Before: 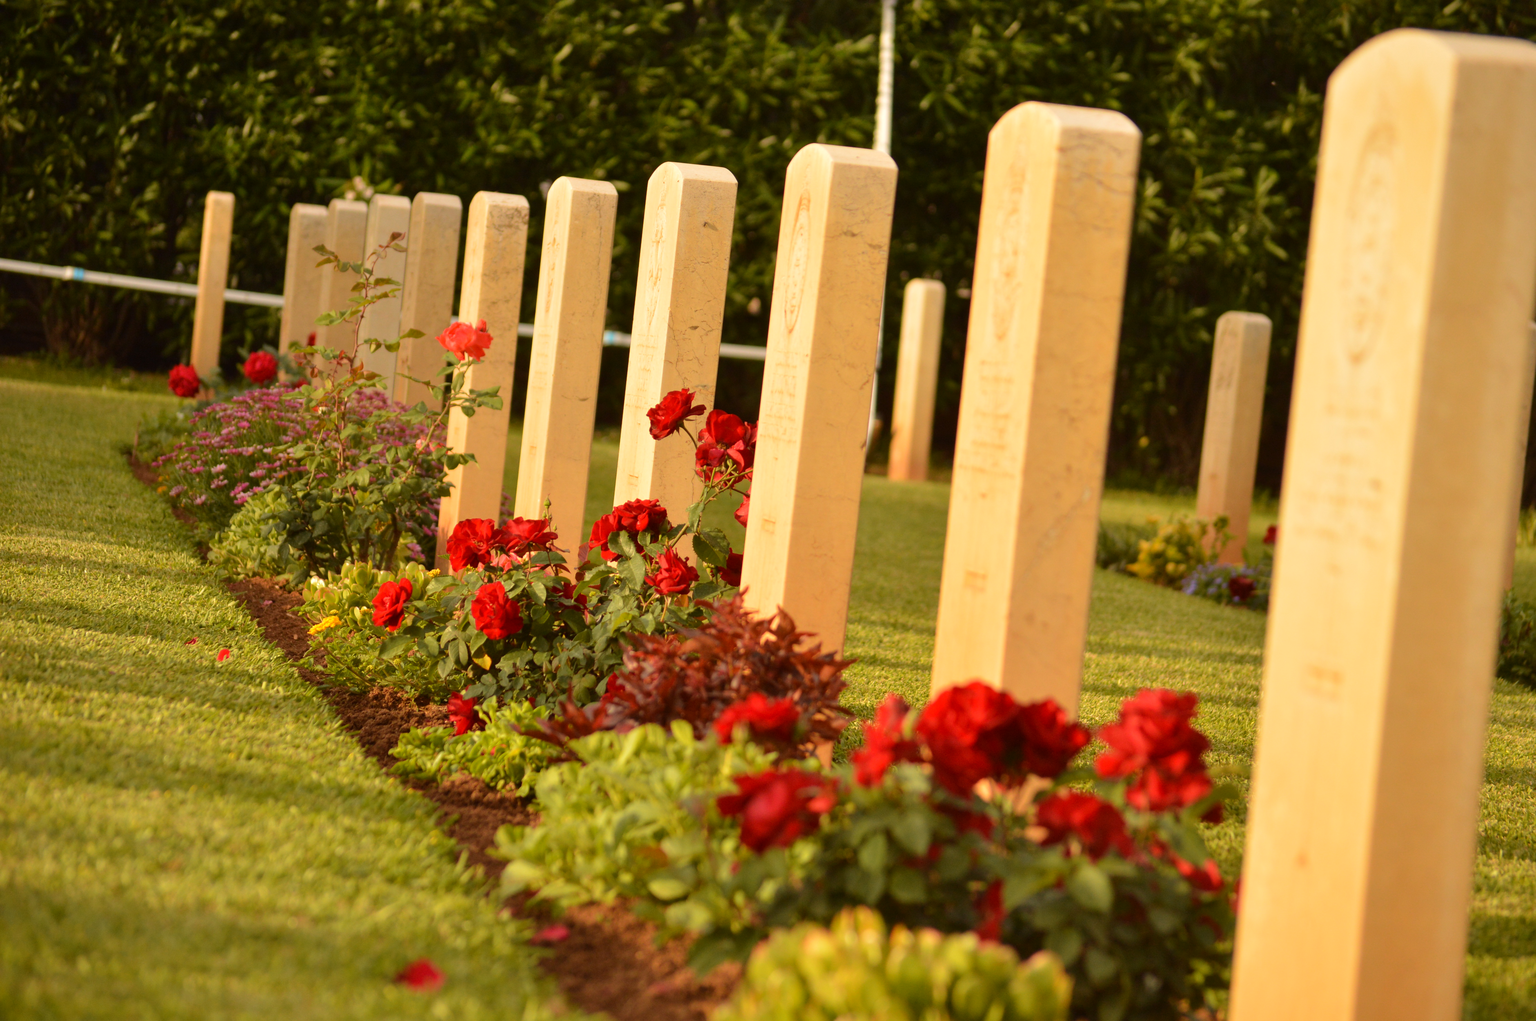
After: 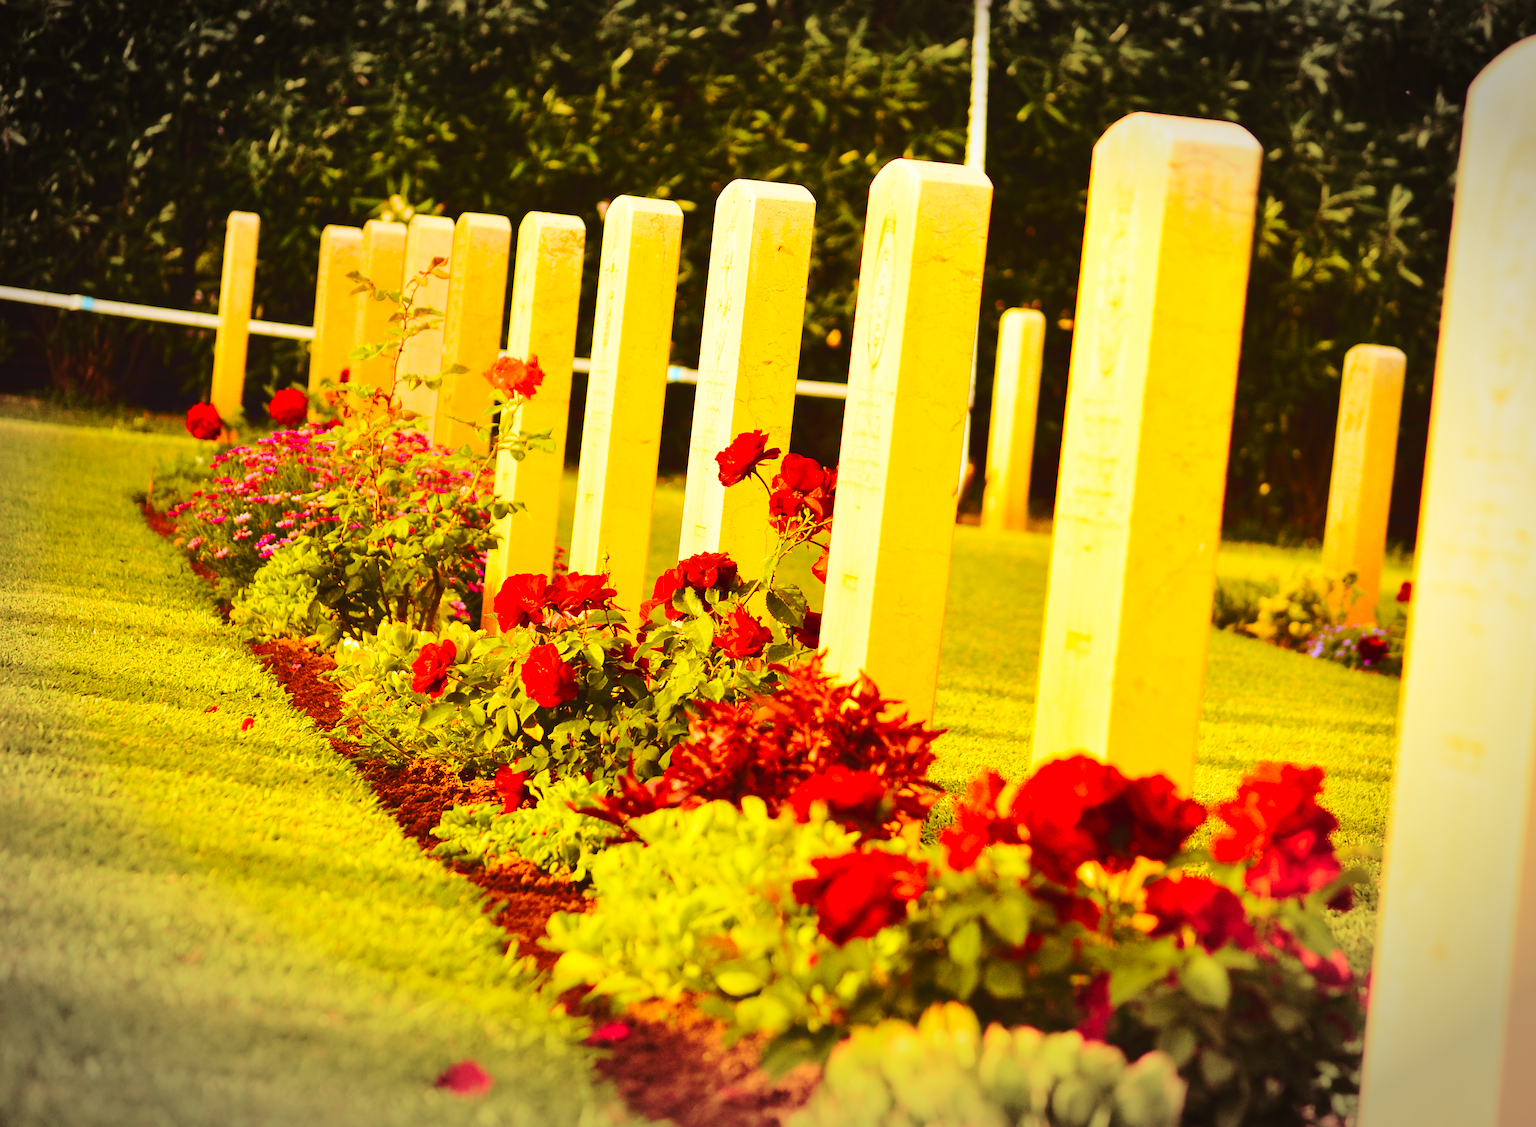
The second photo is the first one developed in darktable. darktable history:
base curve: curves: ch0 [(0, 0) (0.036, 0.037) (0.121, 0.228) (0.46, 0.76) (0.859, 0.983) (1, 1)], preserve colors none
crop: right 9.508%, bottom 0.035%
sharpen: on, module defaults
contrast brightness saturation: contrast 0.196, brightness 0.154, saturation 0.142
local contrast: mode bilateral grid, contrast 99, coarseness 99, detail 91%, midtone range 0.2
vignetting: fall-off start 79.56%, width/height ratio 1.329
exposure: exposure -0.027 EV, compensate highlight preservation false
color balance rgb: shadows lift › luminance 0.507%, shadows lift › chroma 6.748%, shadows lift › hue 298.12°, global offset › luminance 0.254%, linear chroma grading › global chroma 18.908%, perceptual saturation grading › global saturation 25.727%, perceptual saturation grading › highlights -28.528%, perceptual saturation grading › shadows 33.794%, global vibrance 20%
